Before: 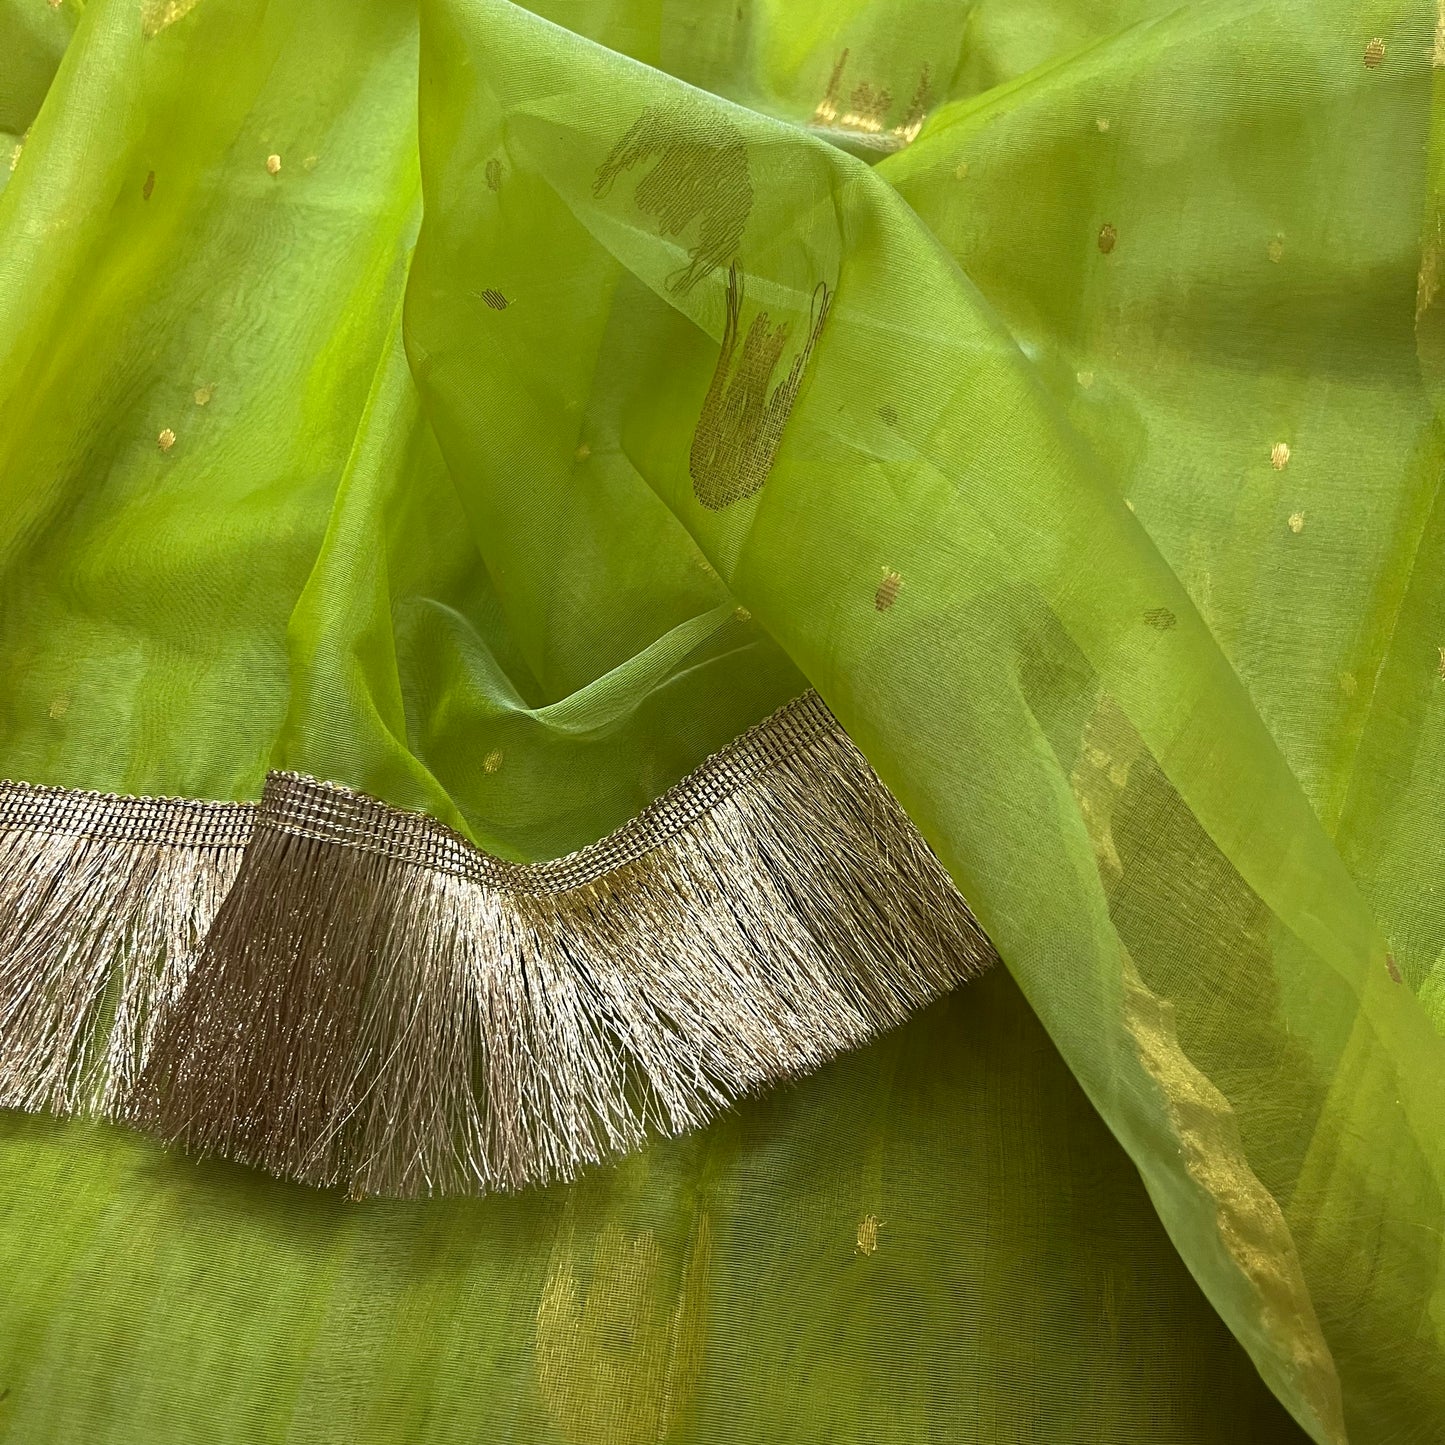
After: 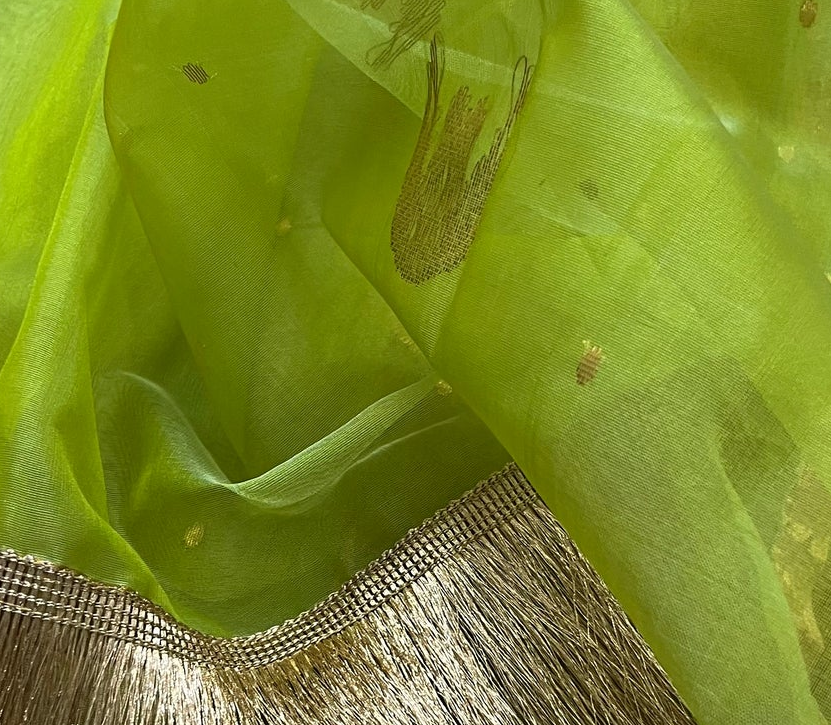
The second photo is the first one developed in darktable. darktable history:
crop: left 20.706%, top 15.701%, right 21.727%, bottom 34.121%
